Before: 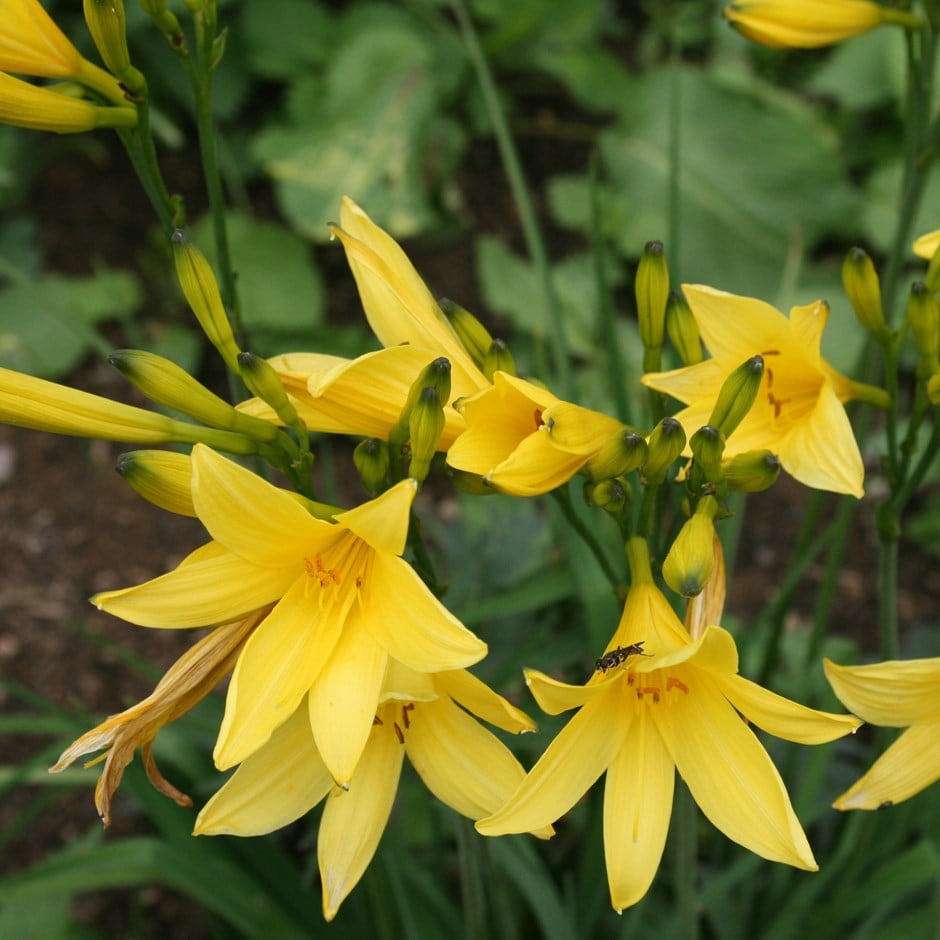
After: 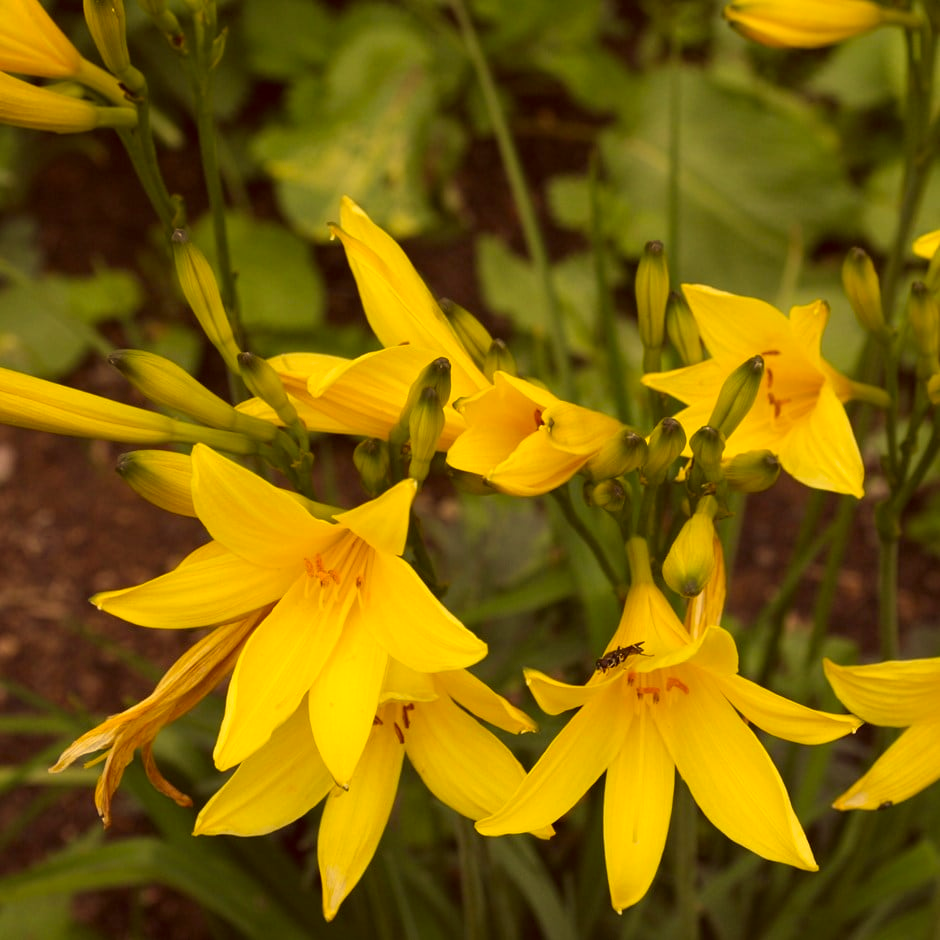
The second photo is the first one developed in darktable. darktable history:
color correction: highlights a* 9.97, highlights b* 39.25, shadows a* 14.92, shadows b* 3.37
